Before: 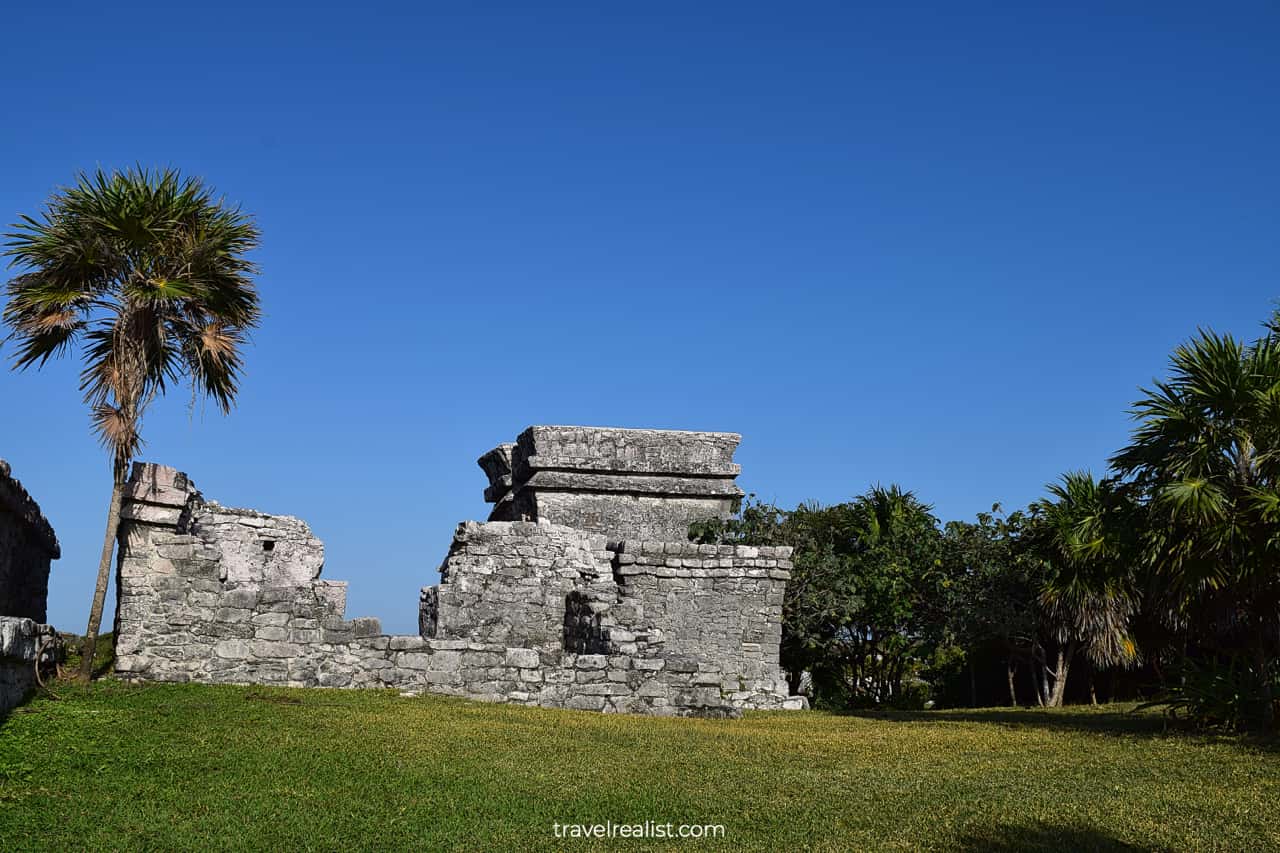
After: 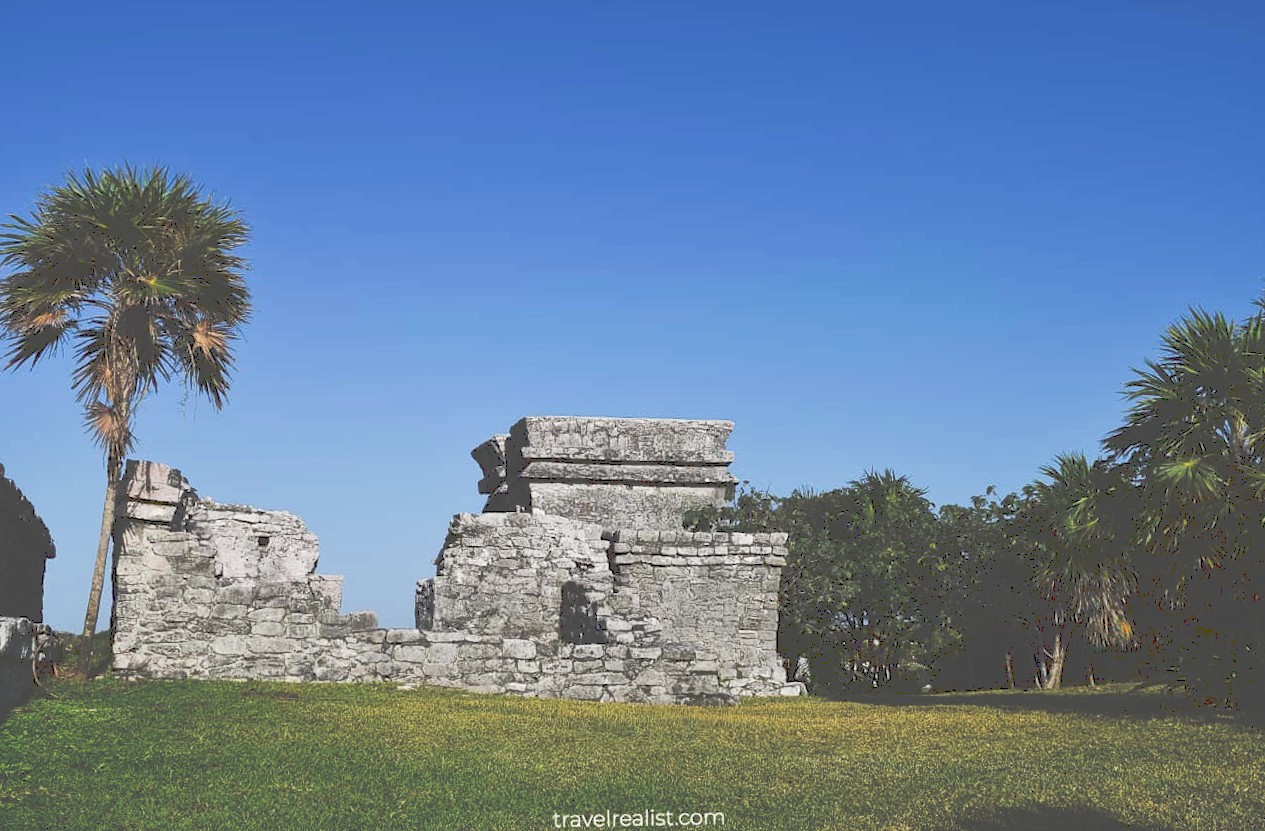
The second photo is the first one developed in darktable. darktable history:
tone curve: curves: ch0 [(0, 0) (0.003, 0.301) (0.011, 0.302) (0.025, 0.307) (0.044, 0.313) (0.069, 0.316) (0.1, 0.322) (0.136, 0.325) (0.177, 0.341) (0.224, 0.358) (0.277, 0.386) (0.335, 0.429) (0.399, 0.486) (0.468, 0.556) (0.543, 0.644) (0.623, 0.728) (0.709, 0.796) (0.801, 0.854) (0.898, 0.908) (1, 1)], preserve colors none
rotate and perspective: rotation -1°, crop left 0.011, crop right 0.989, crop top 0.025, crop bottom 0.975
exposure: exposure -0.01 EV, compensate highlight preservation false
